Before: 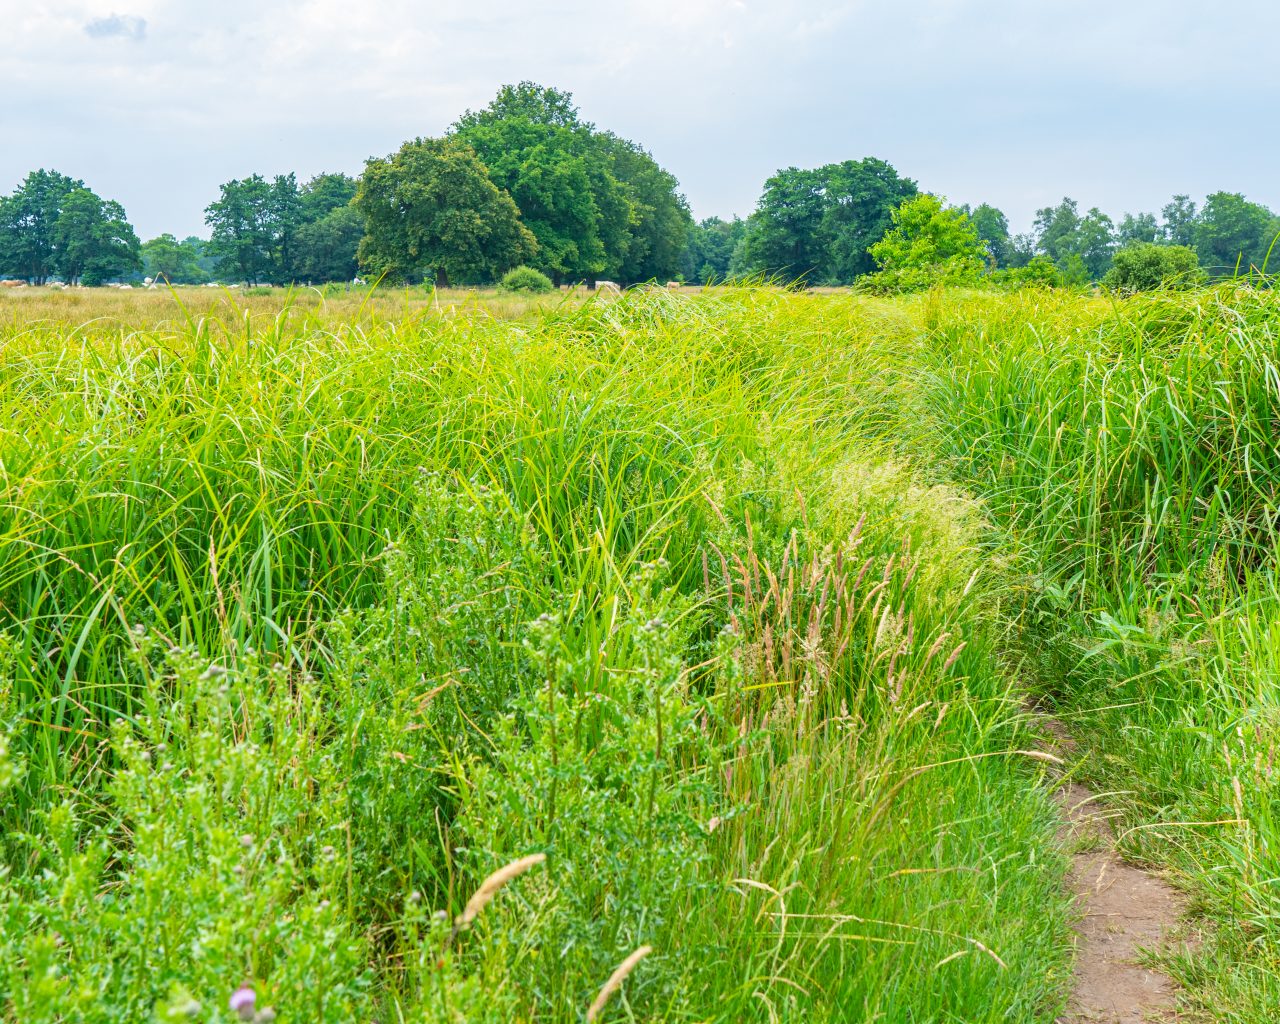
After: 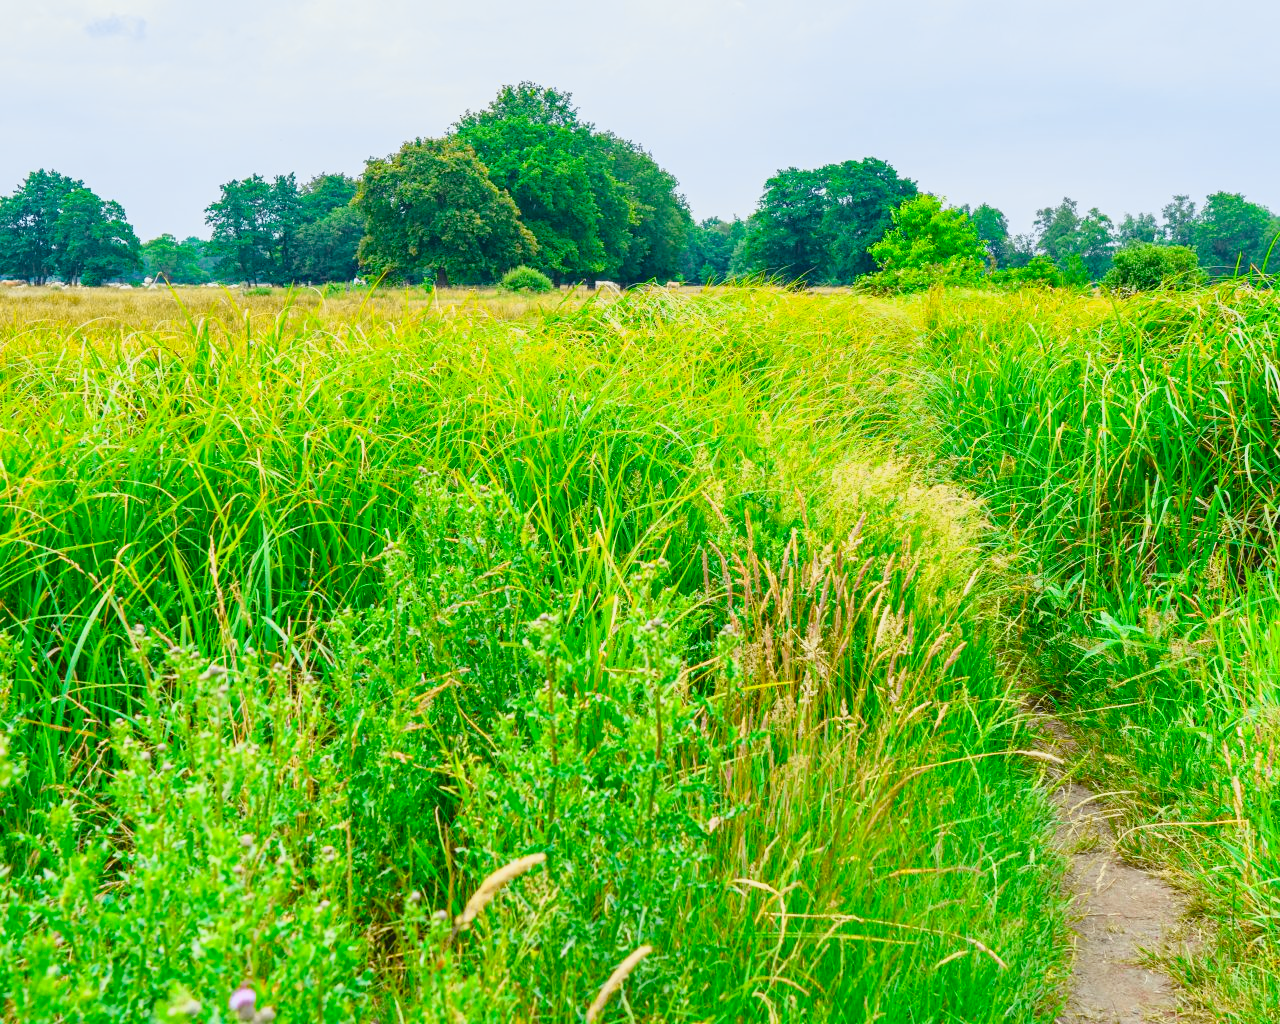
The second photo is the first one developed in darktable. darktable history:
color balance rgb: perceptual saturation grading › global saturation 20%, perceptual saturation grading › highlights -25%, perceptual saturation grading › shadows 25%
shadows and highlights: shadows -20, white point adjustment -2, highlights -35
tone curve: curves: ch0 [(0, 0.074) (0.129, 0.136) (0.285, 0.301) (0.689, 0.764) (0.854, 0.926) (0.987, 0.977)]; ch1 [(0, 0) (0.337, 0.249) (0.434, 0.437) (0.485, 0.491) (0.515, 0.495) (0.566, 0.57) (0.625, 0.625) (0.764, 0.806) (1, 1)]; ch2 [(0, 0) (0.314, 0.301) (0.401, 0.411) (0.505, 0.499) (0.54, 0.54) (0.608, 0.613) (0.706, 0.735) (1, 1)], color space Lab, independent channels, preserve colors none
